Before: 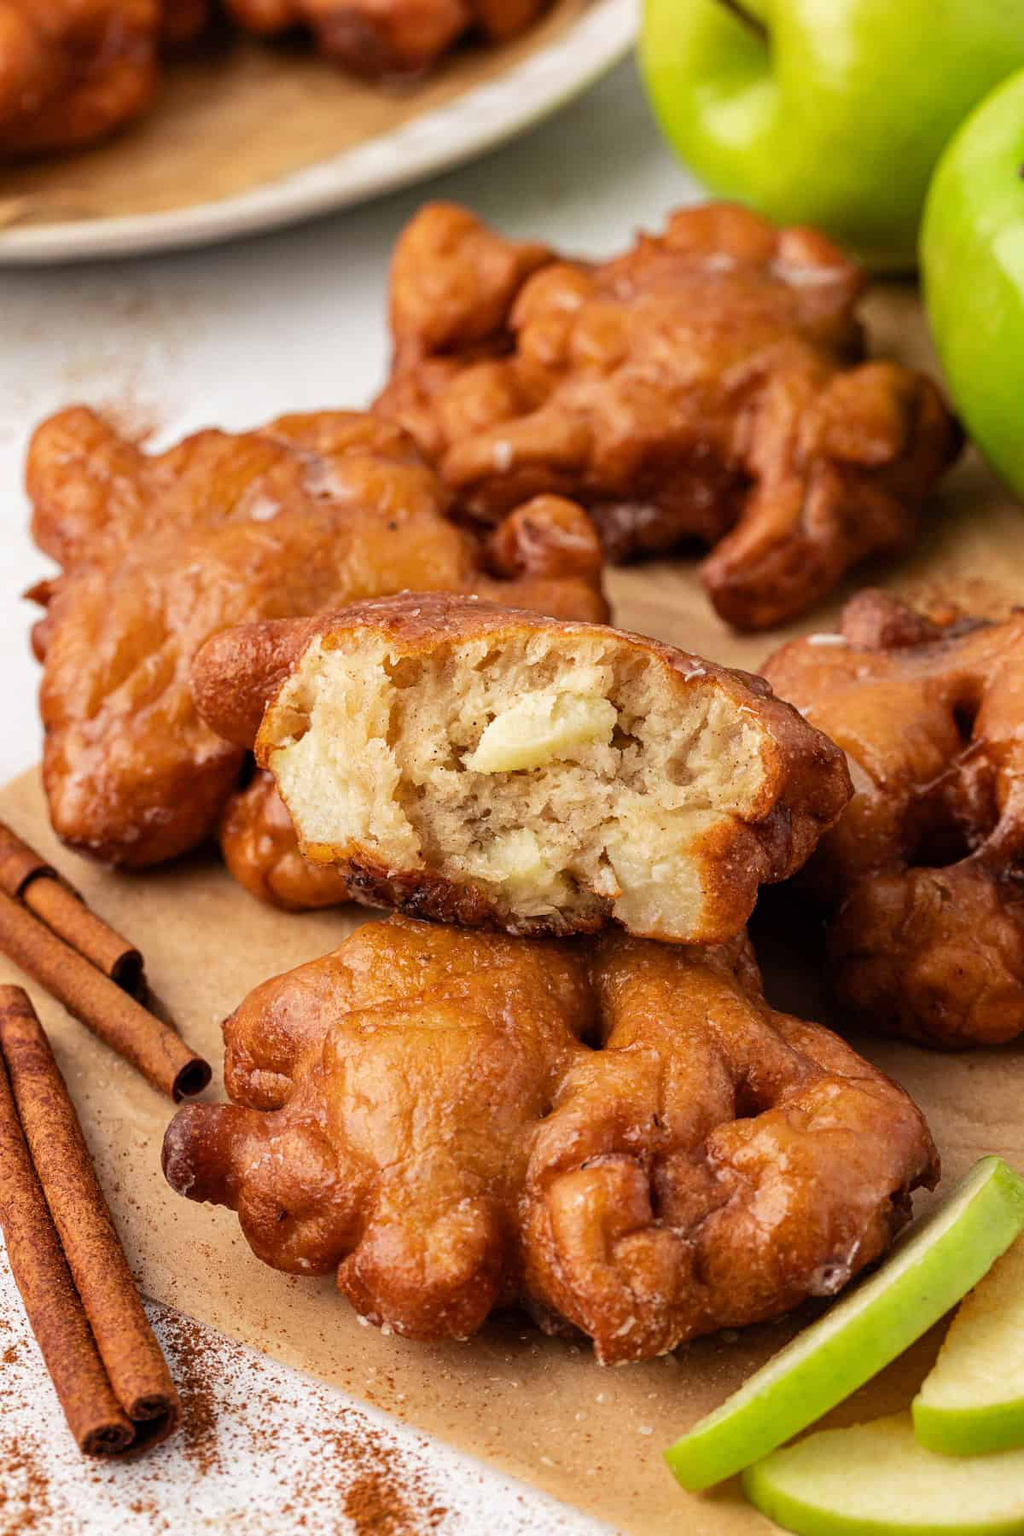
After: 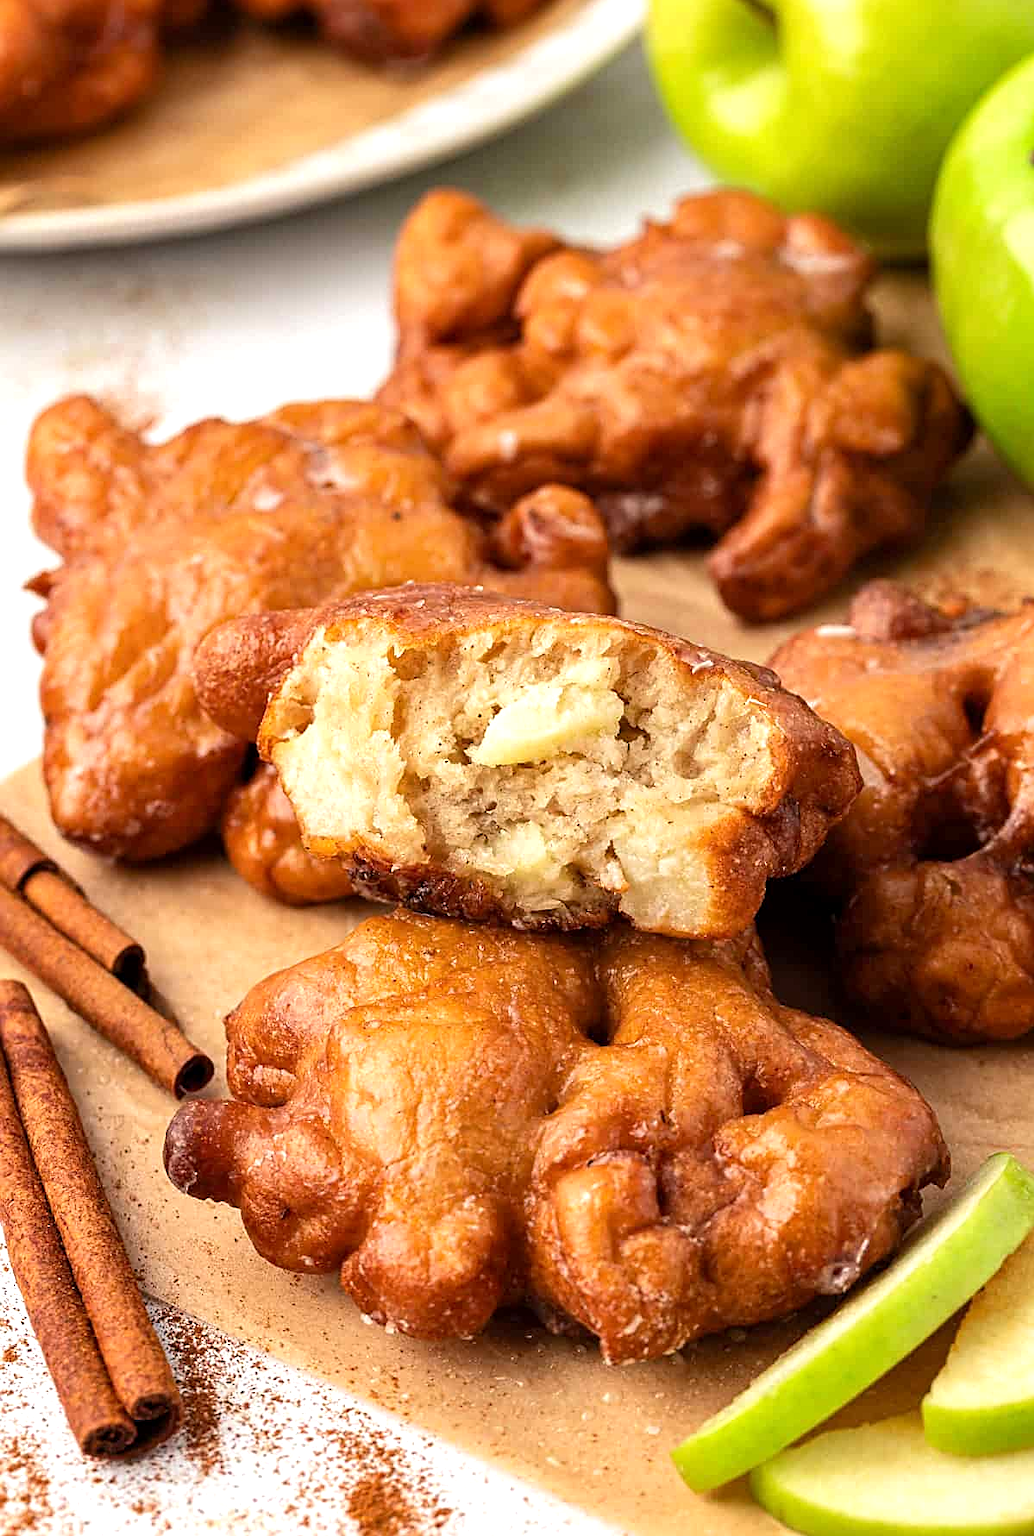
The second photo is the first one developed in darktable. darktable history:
crop: top 1.049%, right 0.001%
sharpen: on, module defaults
exposure: black level correction 0.001, exposure 0.5 EV, compensate exposure bias true, compensate highlight preservation false
